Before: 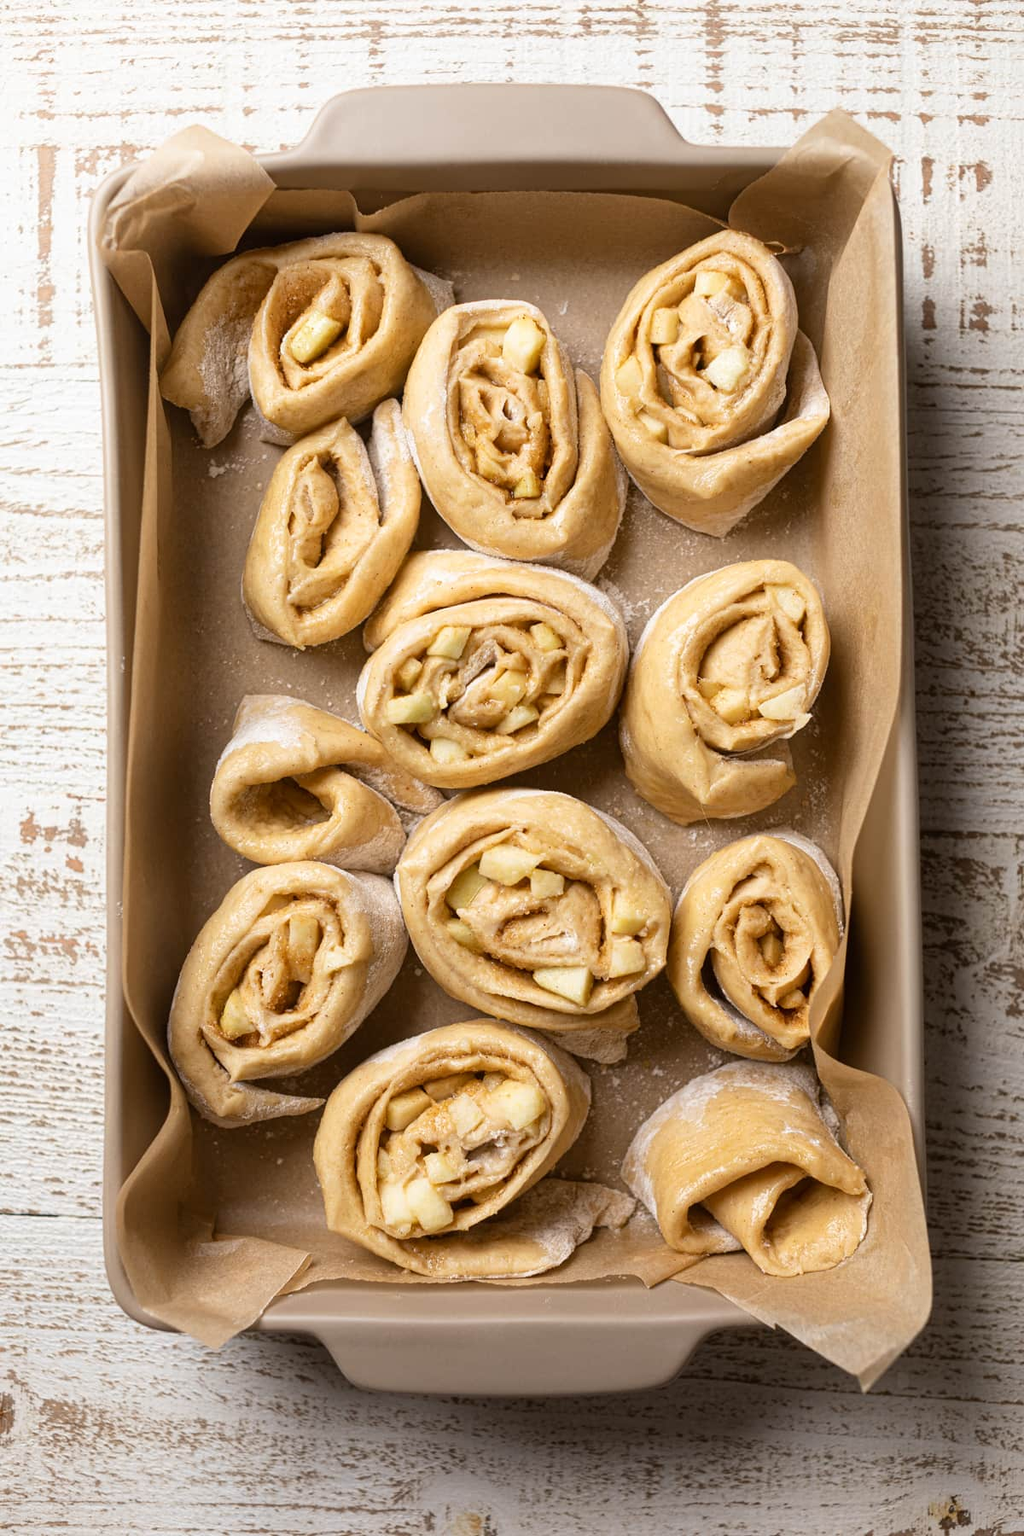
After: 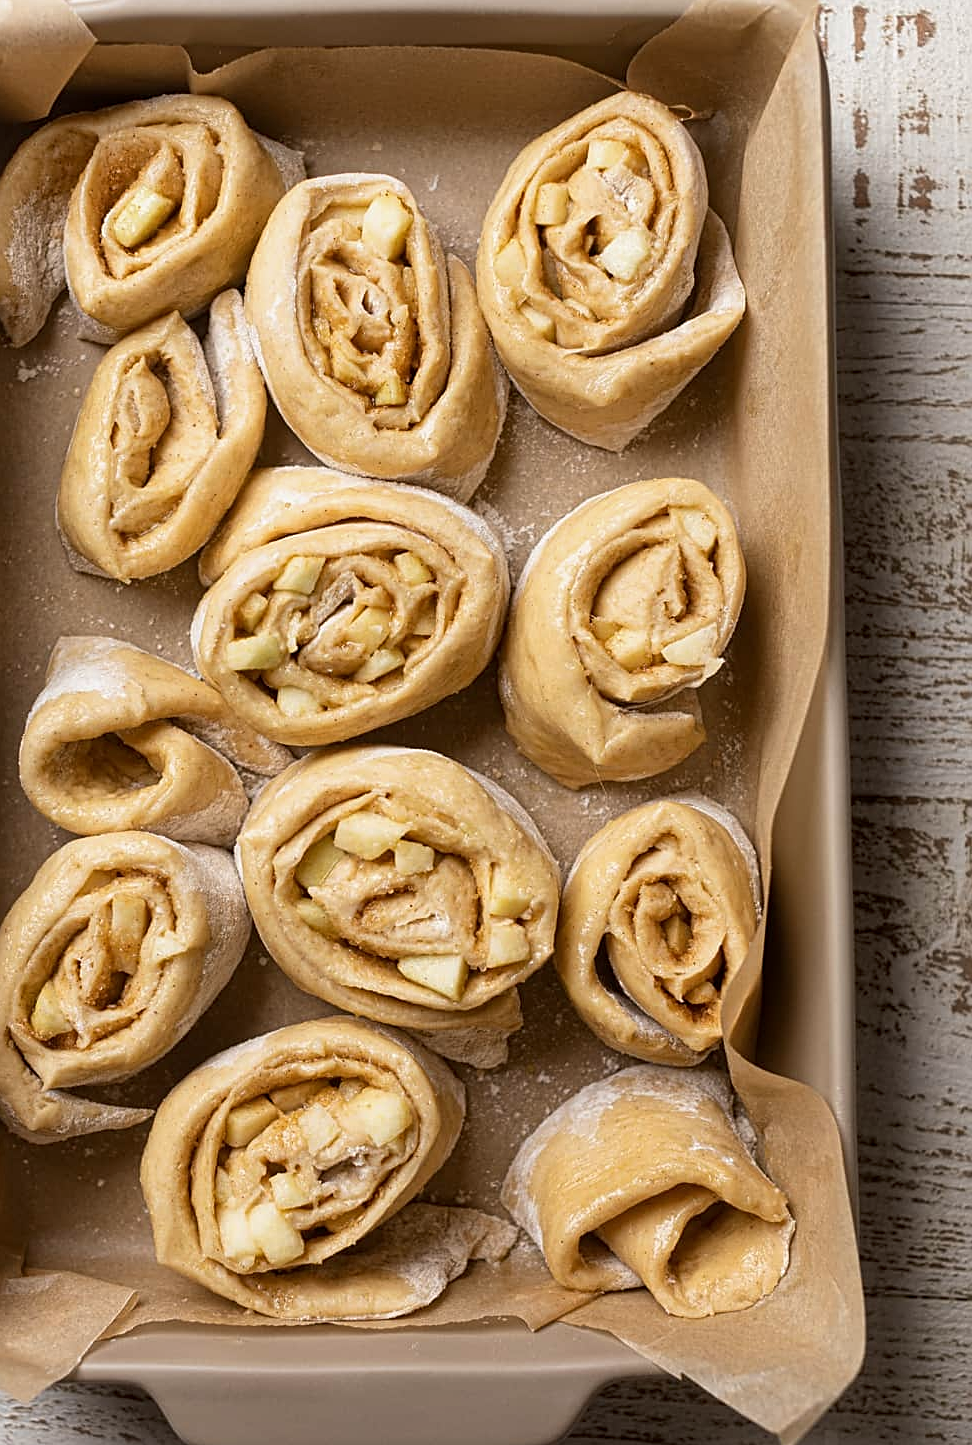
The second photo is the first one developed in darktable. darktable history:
local contrast: highlights 102%, shadows 97%, detail 119%, midtone range 0.2
crop: left 18.977%, top 9.914%, right 0%, bottom 9.793%
exposure: exposure -0.154 EV, compensate highlight preservation false
sharpen: on, module defaults
